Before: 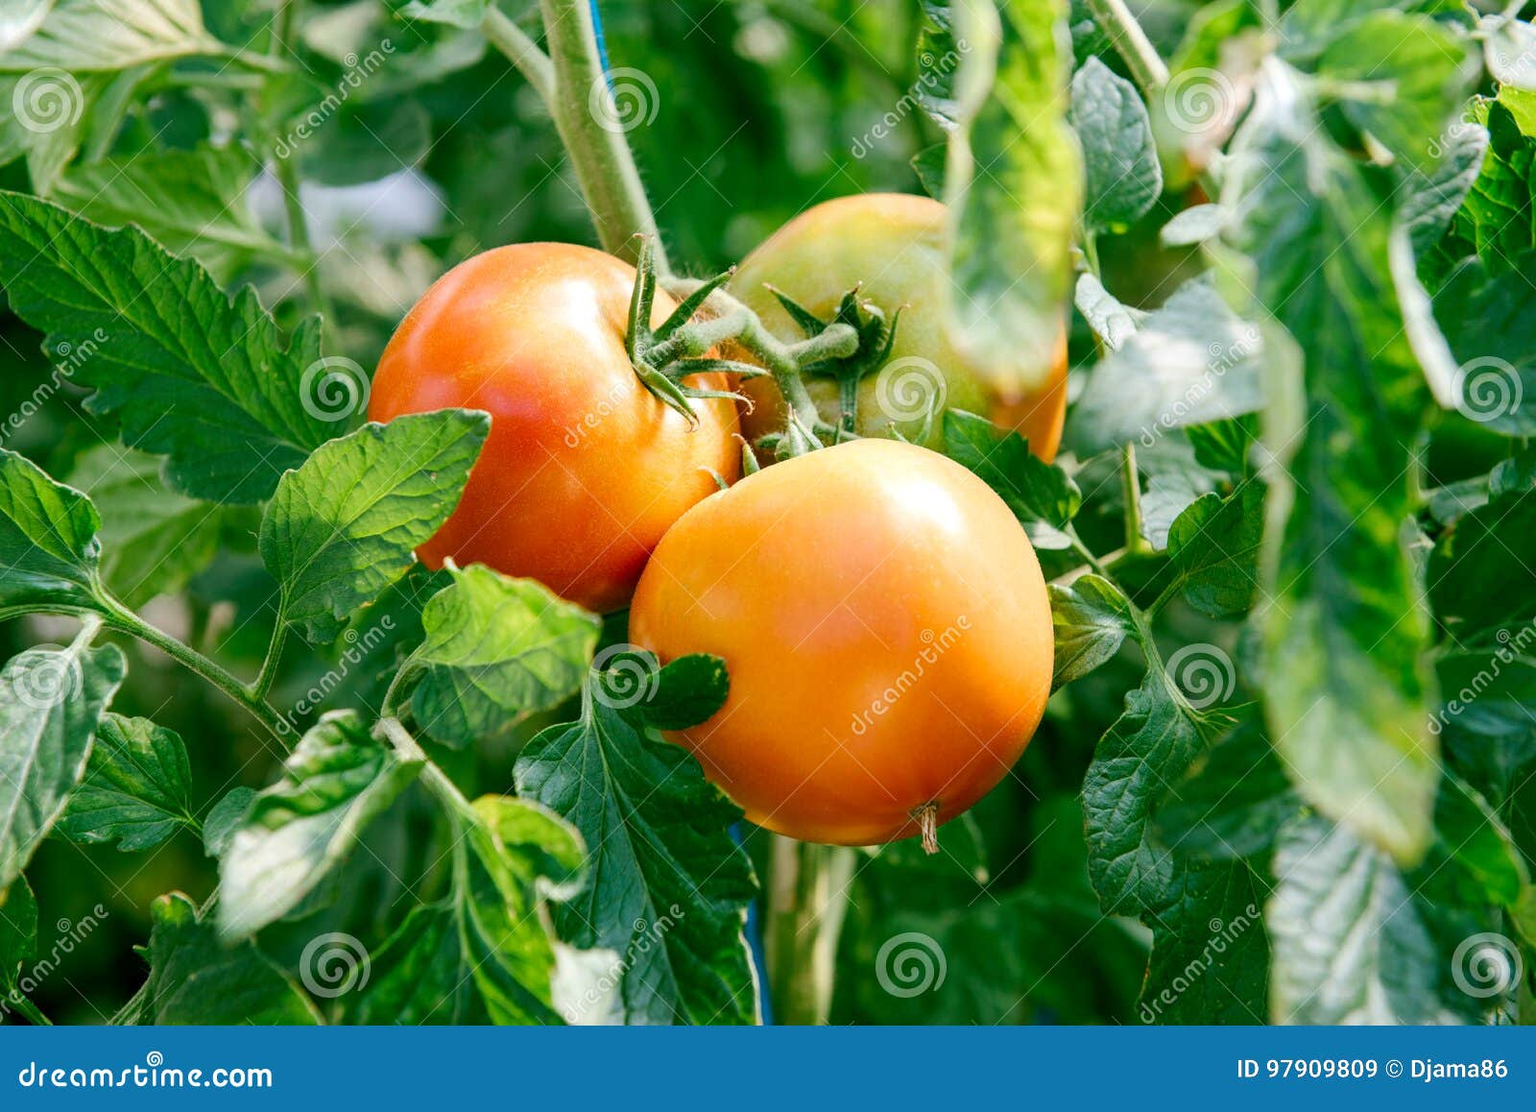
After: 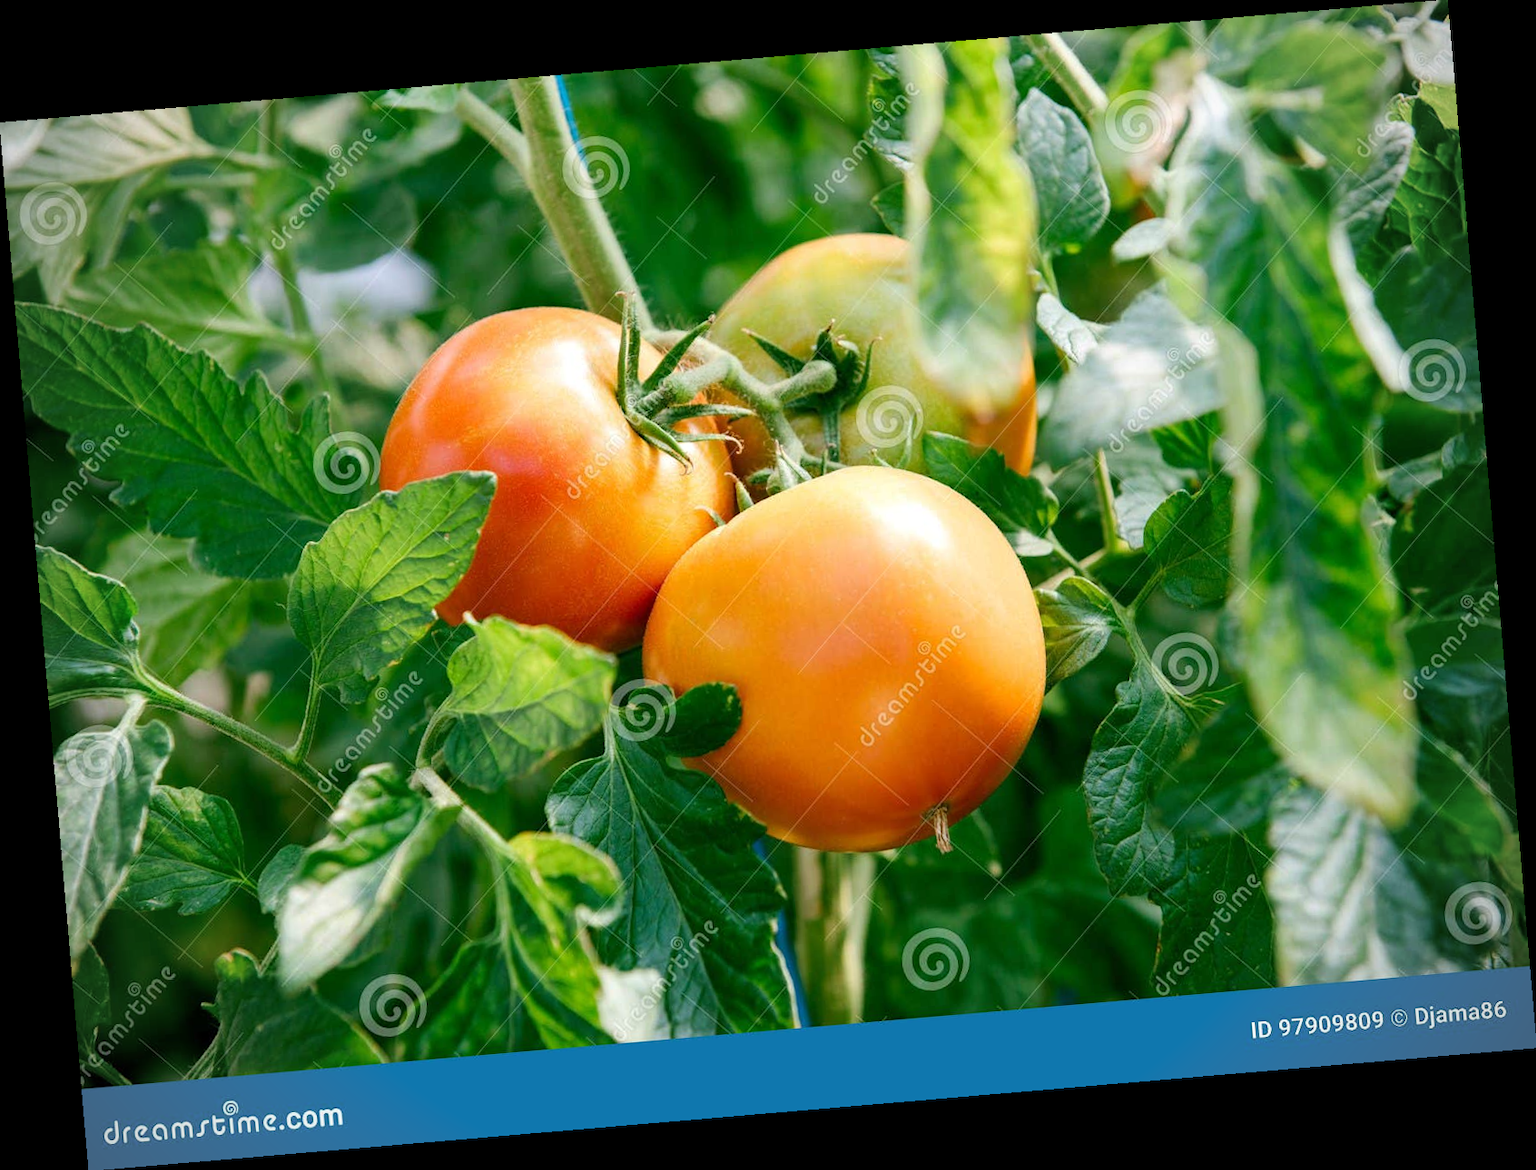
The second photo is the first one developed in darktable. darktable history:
rotate and perspective: rotation -4.86°, automatic cropping off
vignetting: on, module defaults
